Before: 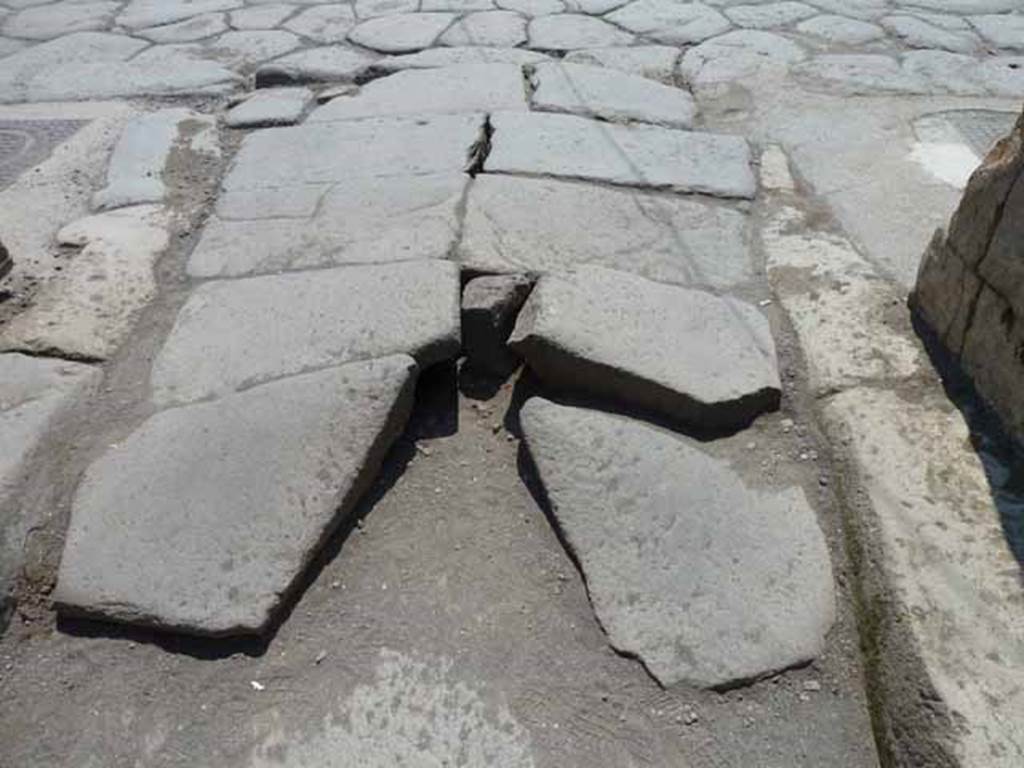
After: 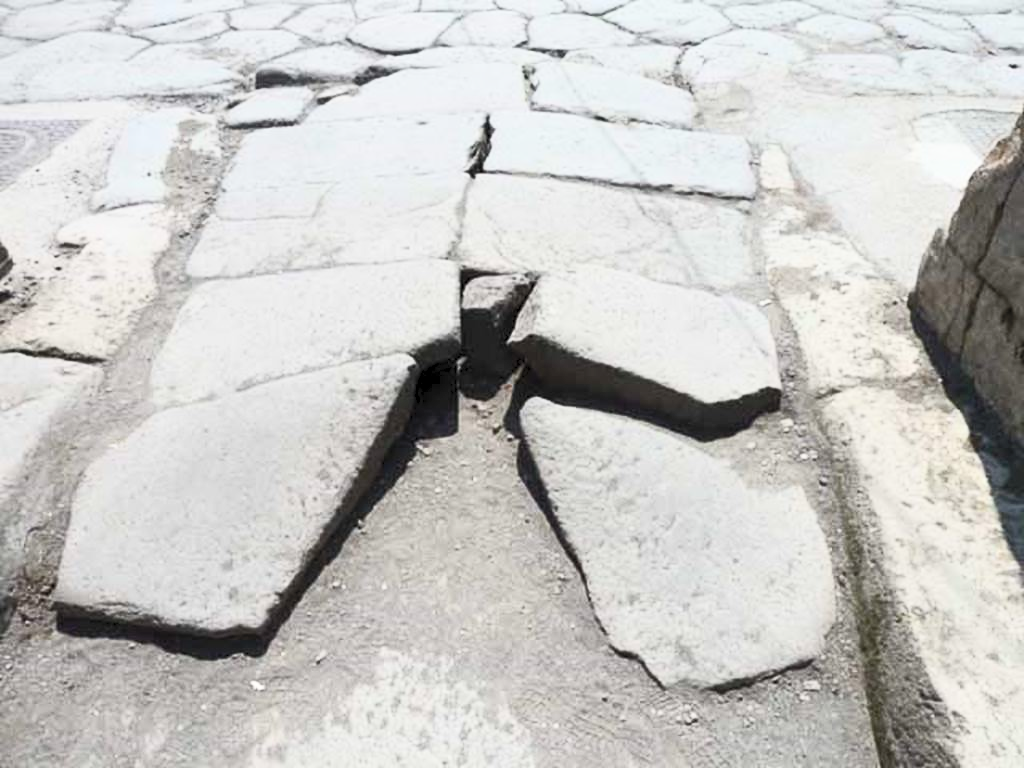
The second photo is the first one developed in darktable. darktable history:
exposure: black level correction 0.001, compensate highlight preservation false
contrast brightness saturation: contrast 0.43, brightness 0.56, saturation -0.19
